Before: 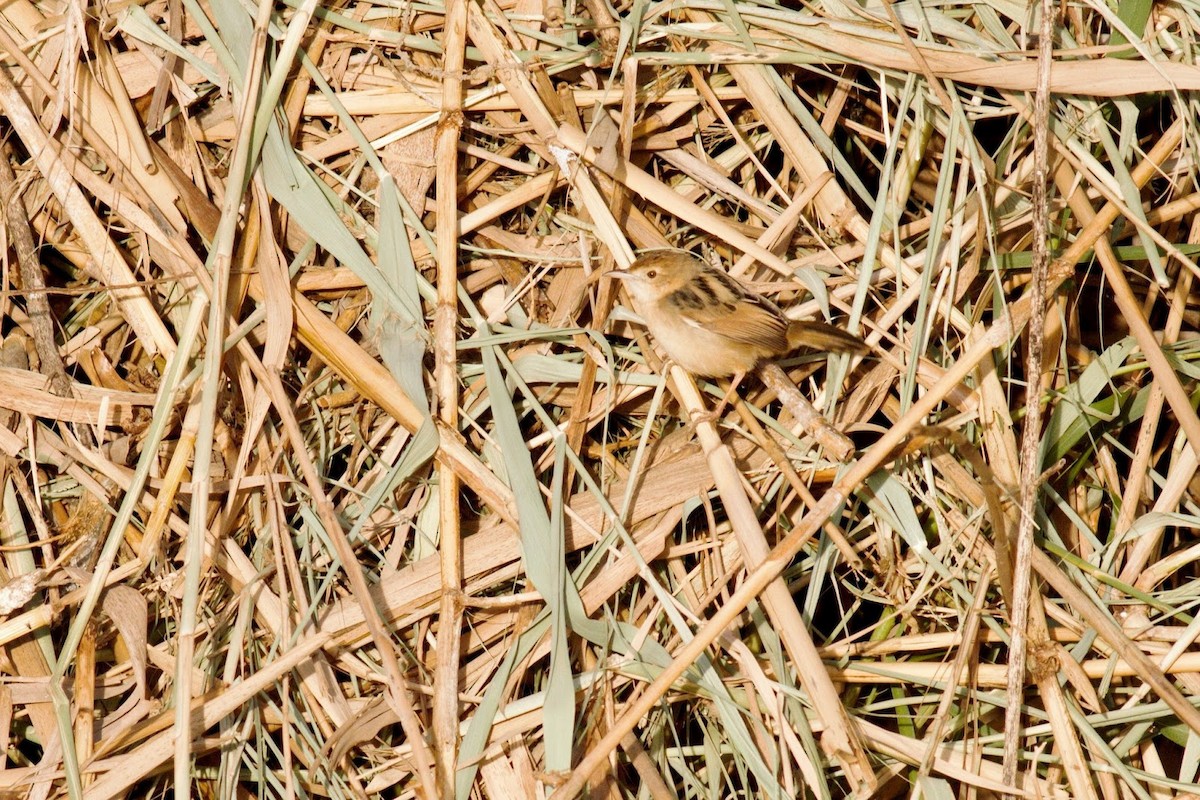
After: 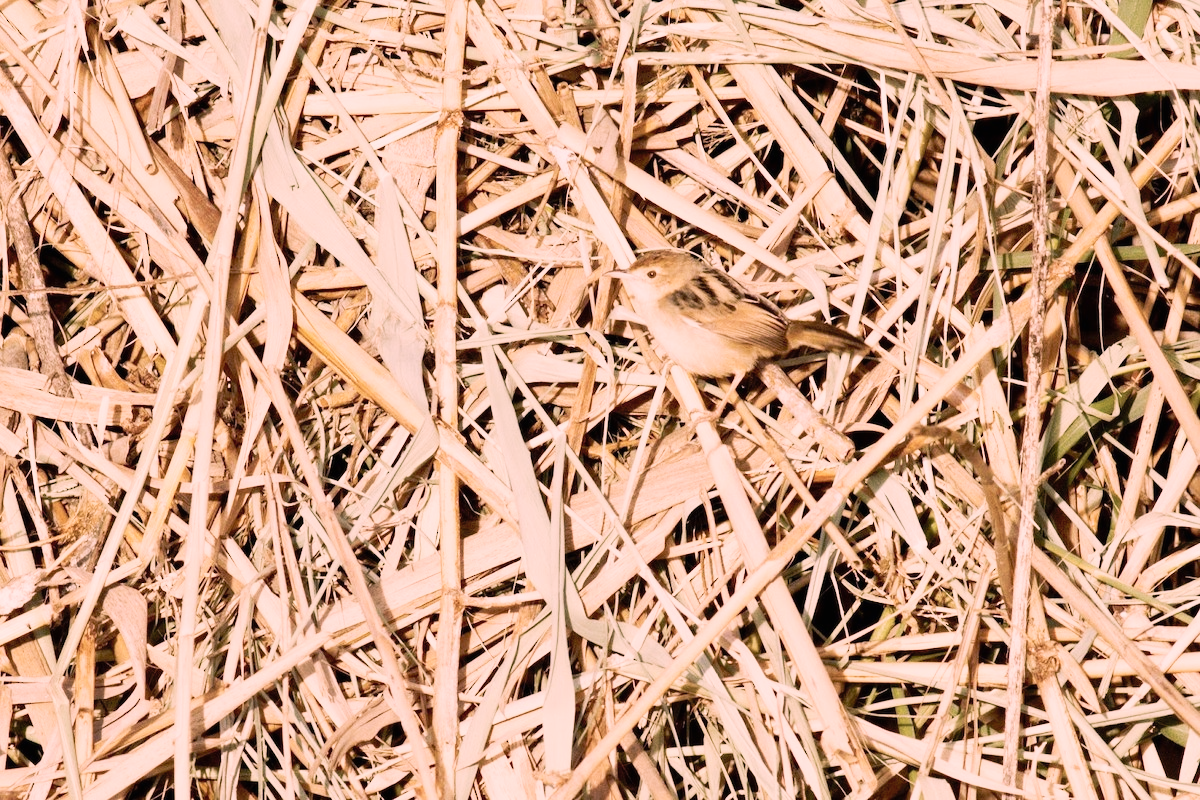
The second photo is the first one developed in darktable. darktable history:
tone curve: curves: ch0 [(0, 0.005) (0.103, 0.097) (0.18, 0.22) (0.4, 0.485) (0.5, 0.612) (0.668, 0.787) (0.823, 0.894) (1, 0.971)]; ch1 [(0, 0) (0.172, 0.123) (0.324, 0.253) (0.396, 0.388) (0.478, 0.461) (0.499, 0.498) (0.522, 0.528) (0.618, 0.649) (0.753, 0.821) (1, 1)]; ch2 [(0, 0) (0.411, 0.424) (0.496, 0.501) (0.515, 0.514) (0.555, 0.585) (0.641, 0.69) (1, 1)], preserve colors none
color correction: highlights a* 14.65, highlights b* 4.78
contrast brightness saturation: contrast 0.101, saturation -0.282
